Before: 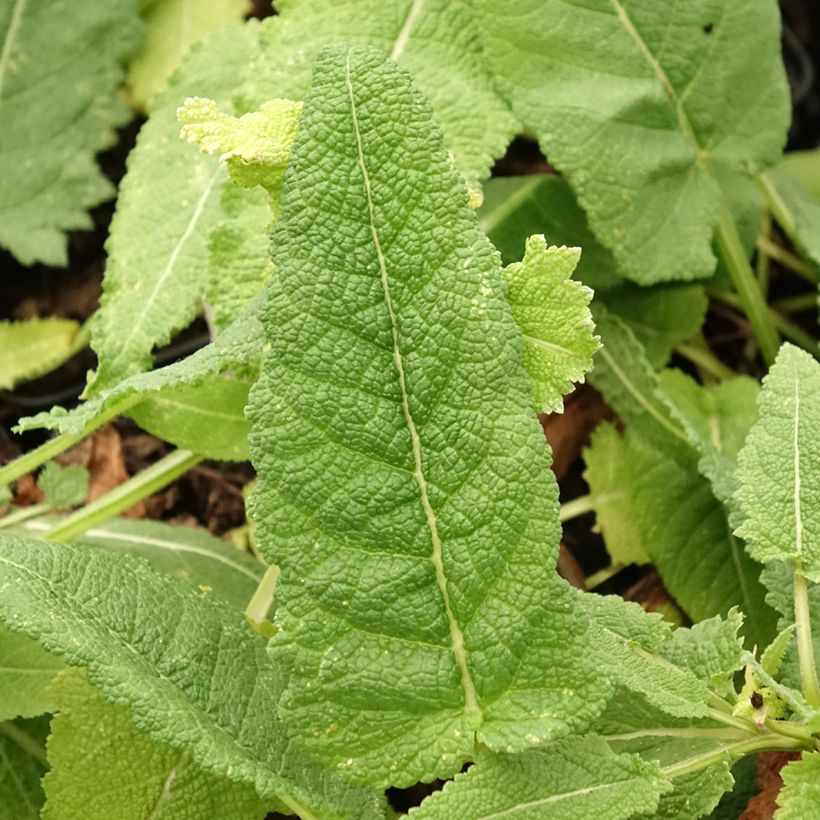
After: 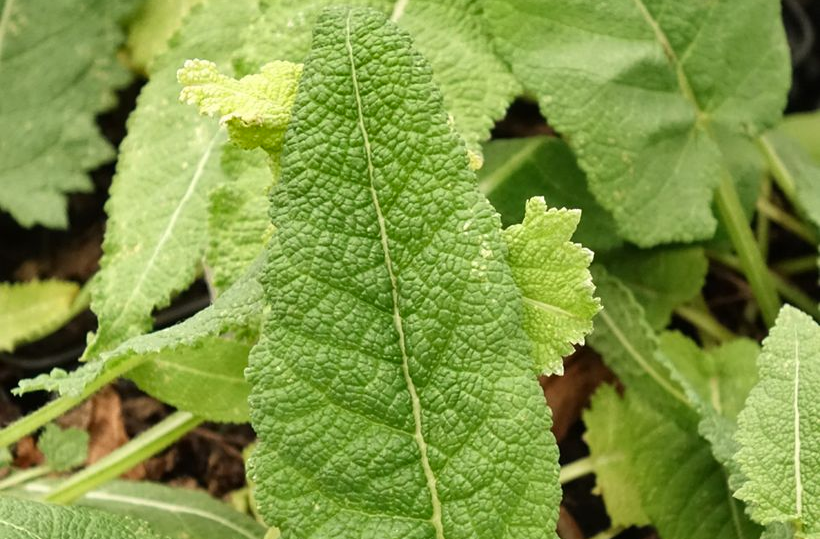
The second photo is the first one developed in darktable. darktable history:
shadows and highlights: low approximation 0.01, soften with gaussian
crop and rotate: top 4.714%, bottom 29.459%
